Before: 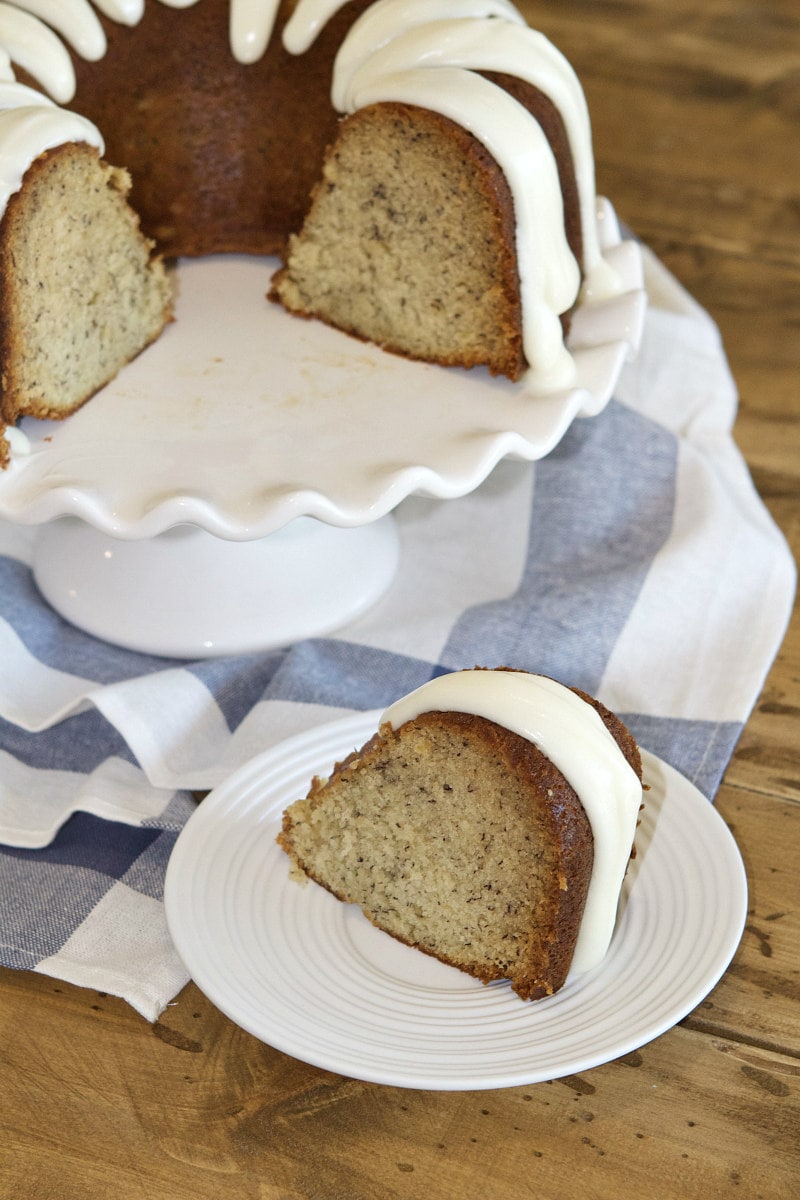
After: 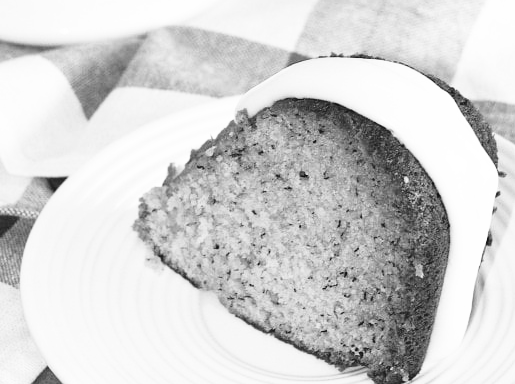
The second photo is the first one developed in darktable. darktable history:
base curve: curves: ch0 [(0, 0) (0.026, 0.03) (0.109, 0.232) (0.351, 0.748) (0.669, 0.968) (1, 1)], preserve colors none
crop: left 18.091%, top 51.13%, right 17.525%, bottom 16.85%
color calibration: output gray [0.28, 0.41, 0.31, 0], gray › normalize channels true, illuminant same as pipeline (D50), adaptation XYZ, x 0.346, y 0.359, gamut compression 0
